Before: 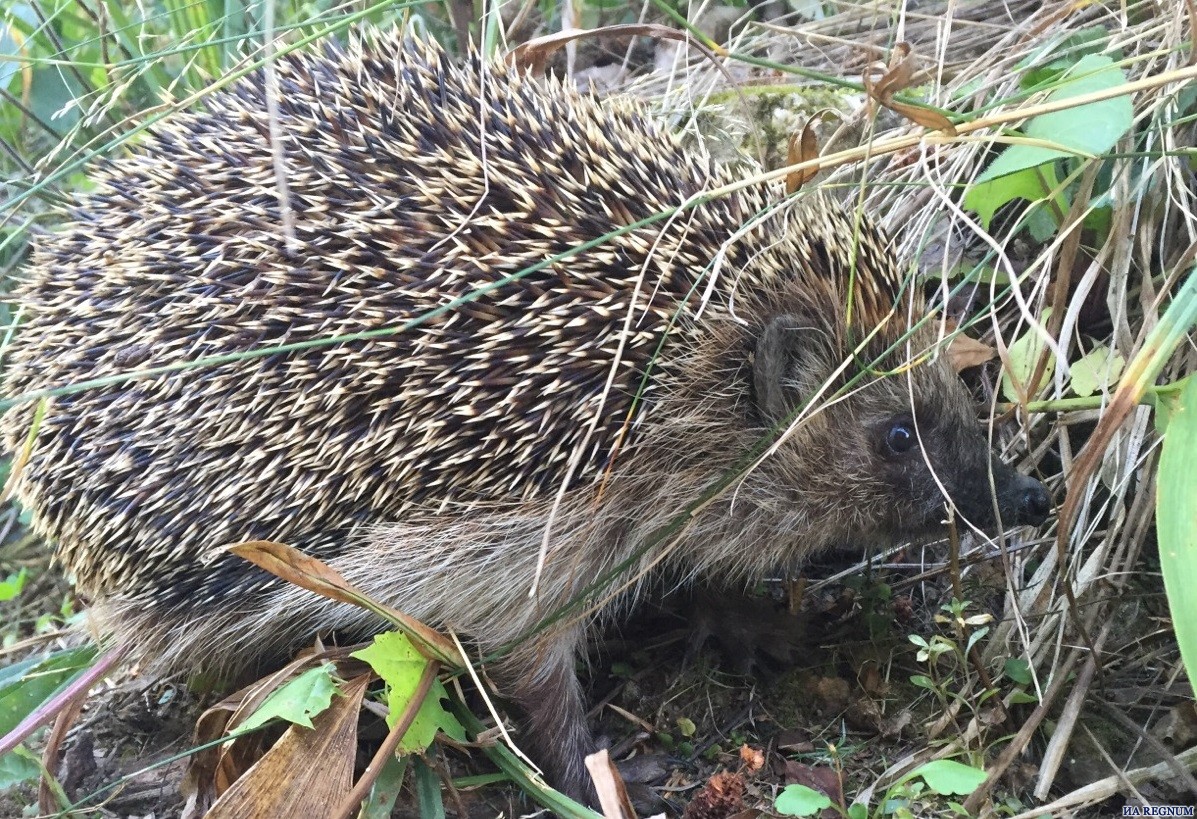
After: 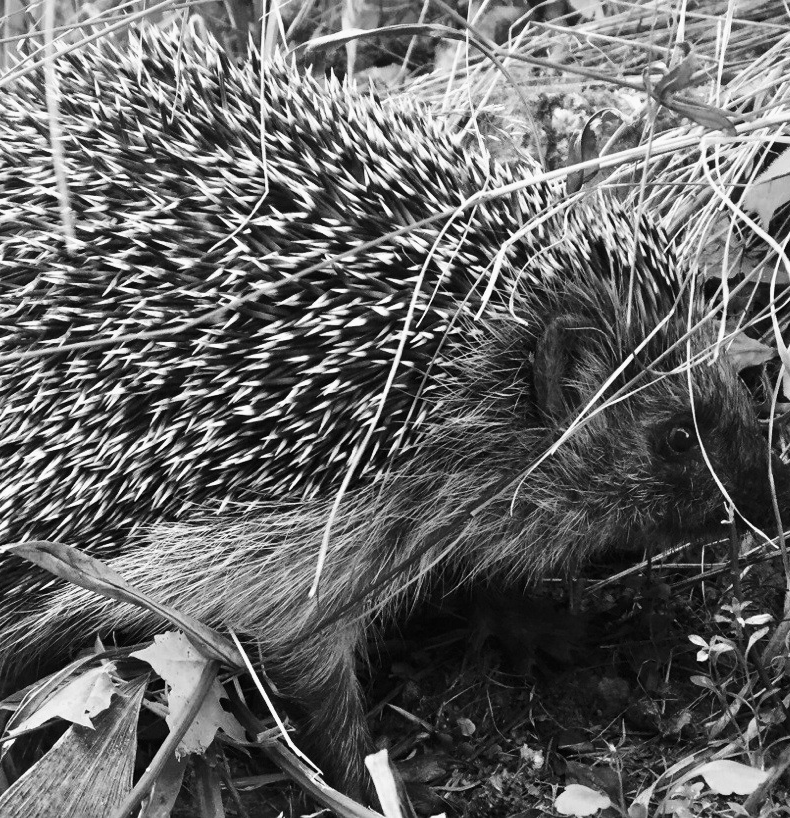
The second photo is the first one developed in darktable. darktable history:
crop and rotate: left 18.442%, right 15.508%
monochrome: a 16.06, b 15.48, size 1
exposure: exposure -0.021 EV, compensate highlight preservation false
contrast brightness saturation: contrast 0.21, brightness -0.11, saturation 0.21
